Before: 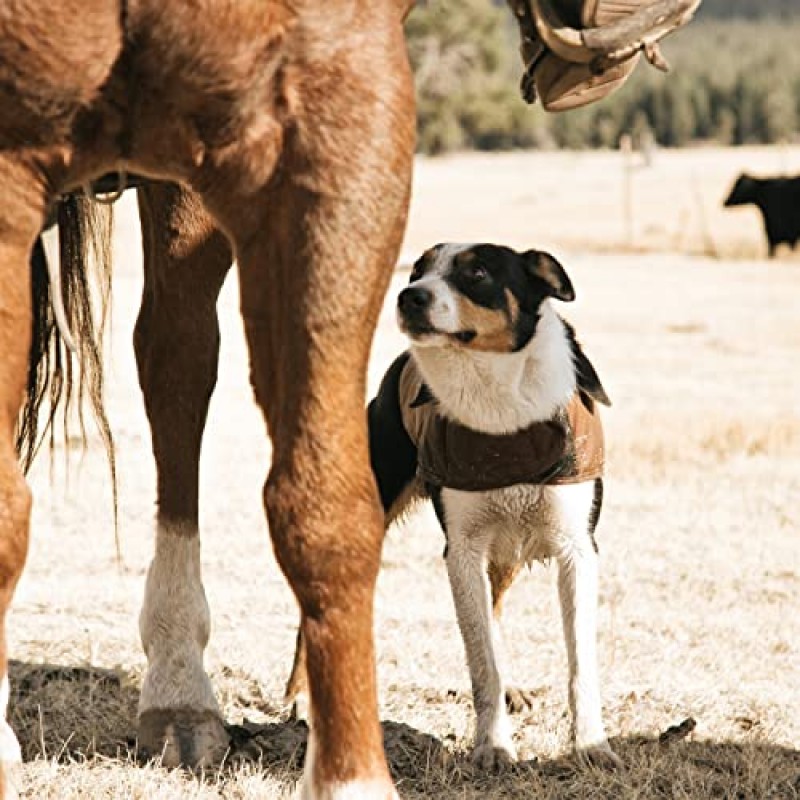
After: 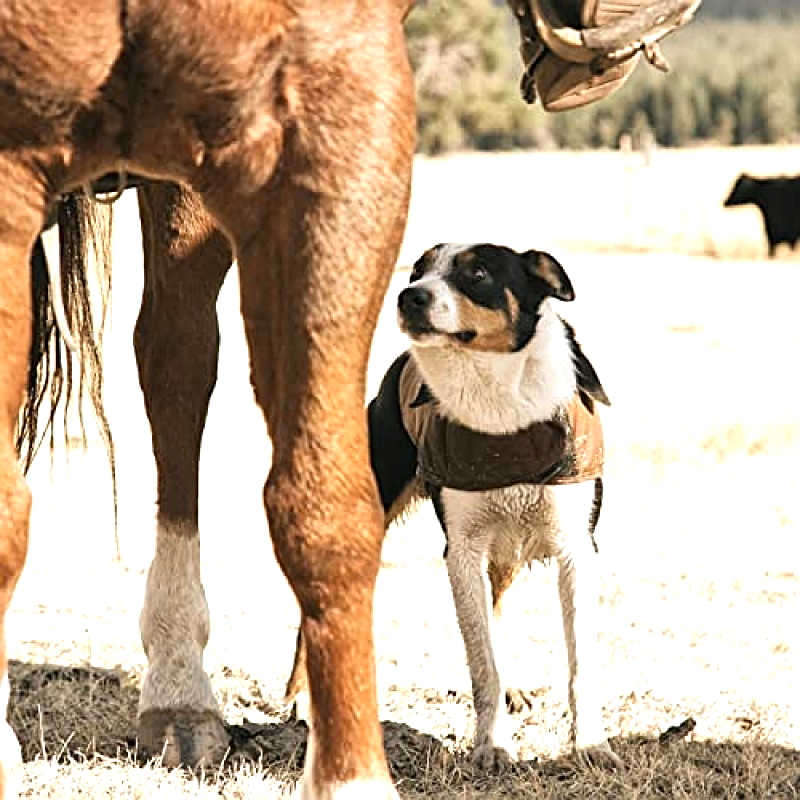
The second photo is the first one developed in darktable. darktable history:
sharpen: on, module defaults
exposure: exposure 0.566 EV, compensate highlight preservation false
